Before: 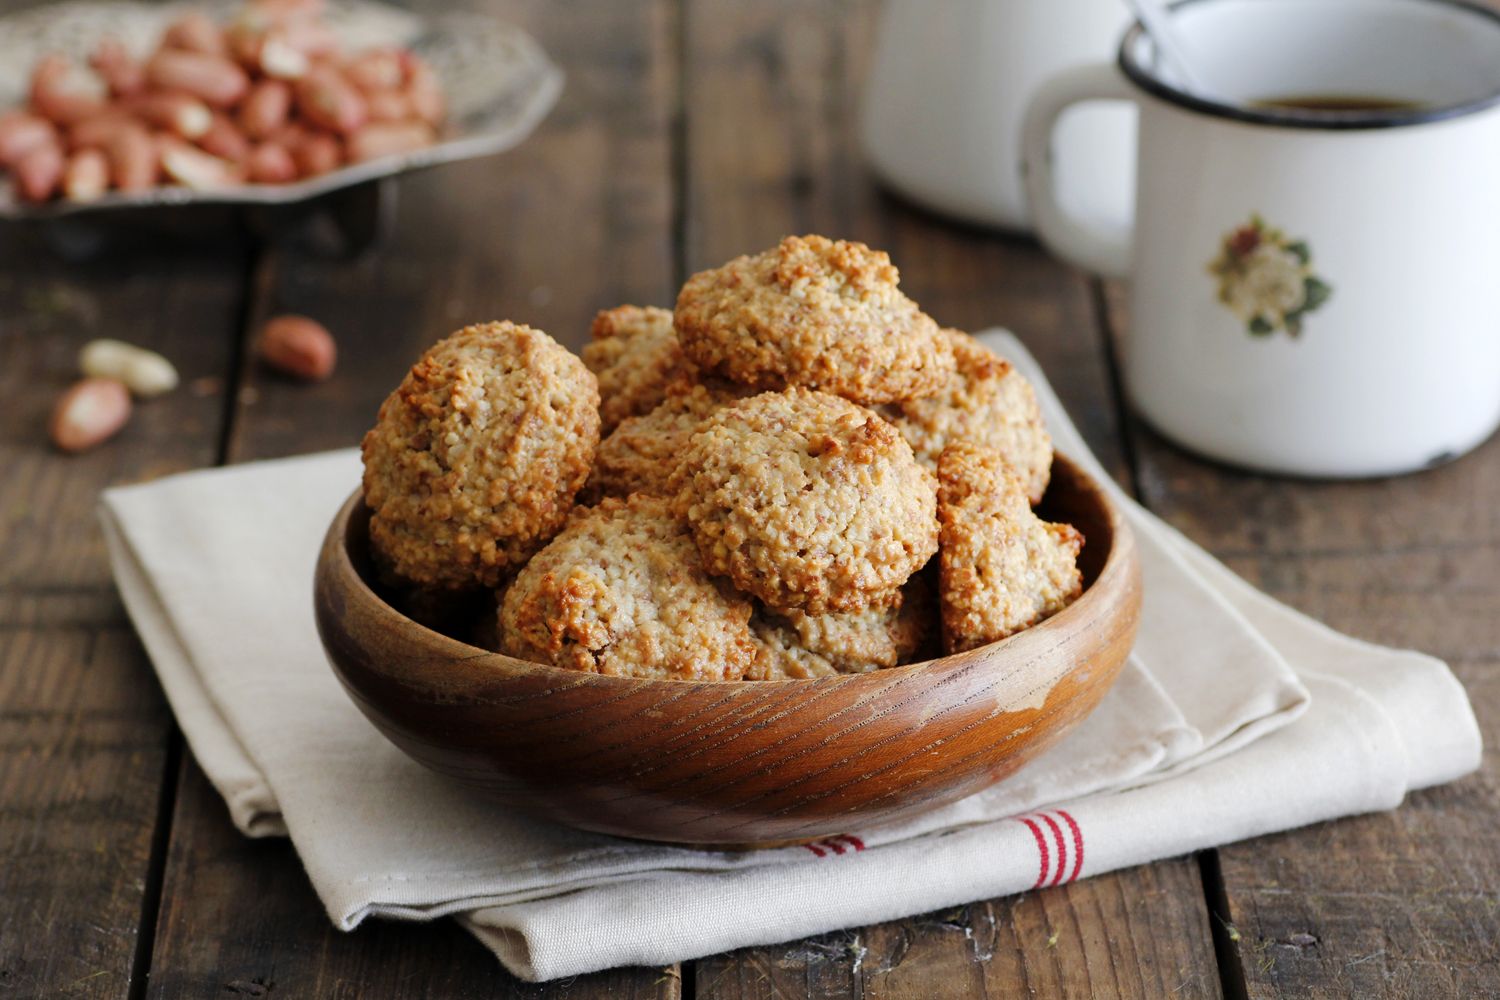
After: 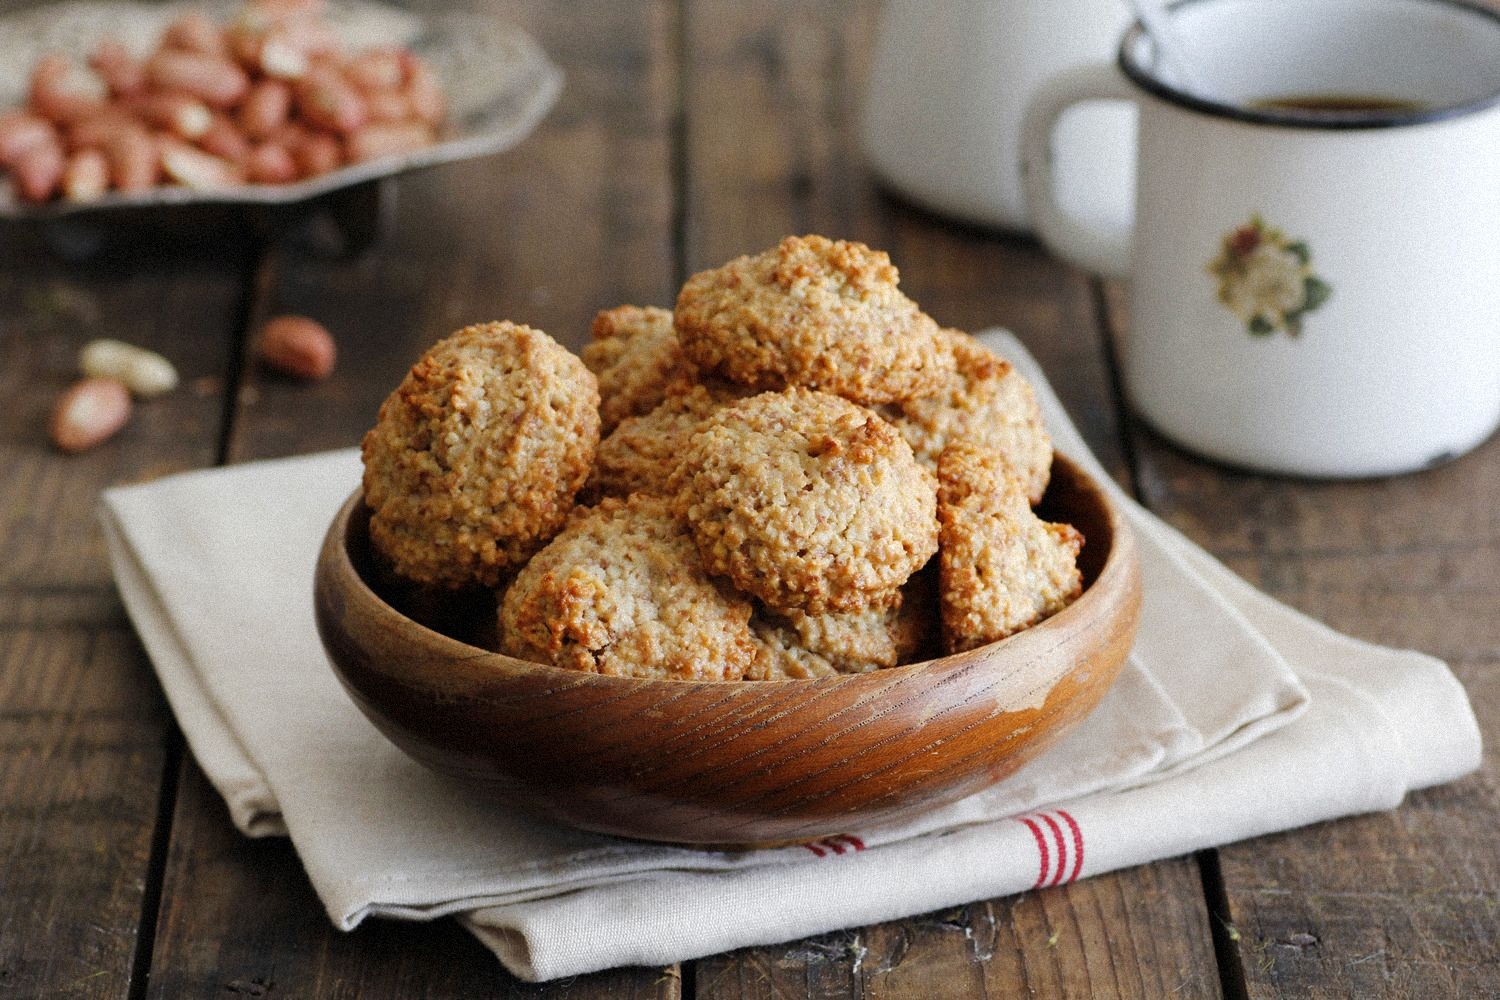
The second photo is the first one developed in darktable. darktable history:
color contrast: green-magenta contrast 0.96
grain: mid-tones bias 0%
